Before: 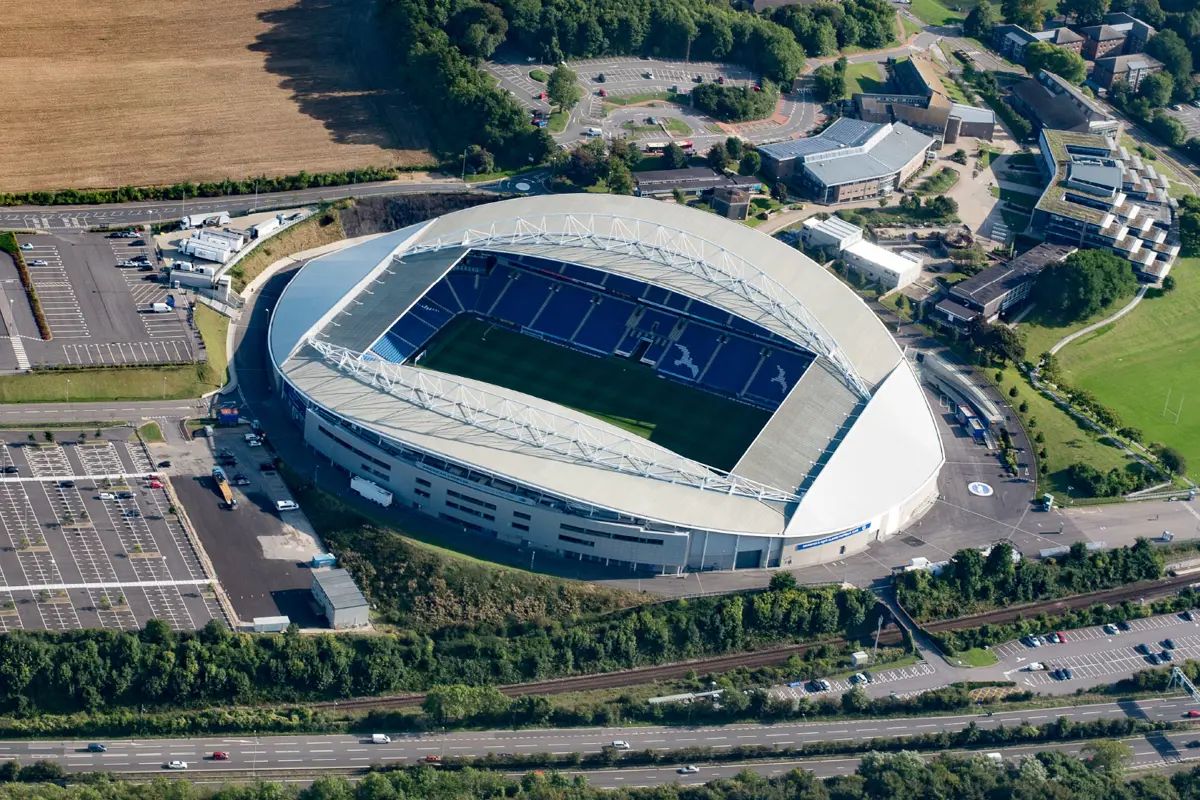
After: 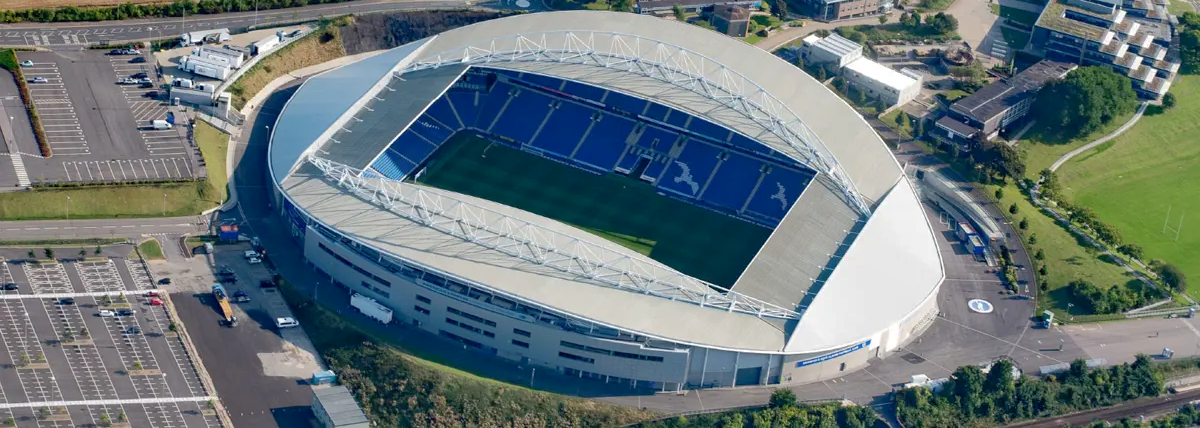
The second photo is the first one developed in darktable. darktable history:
crop and rotate: top 23.043%, bottom 23.437%
shadows and highlights: on, module defaults
tone equalizer: on, module defaults
